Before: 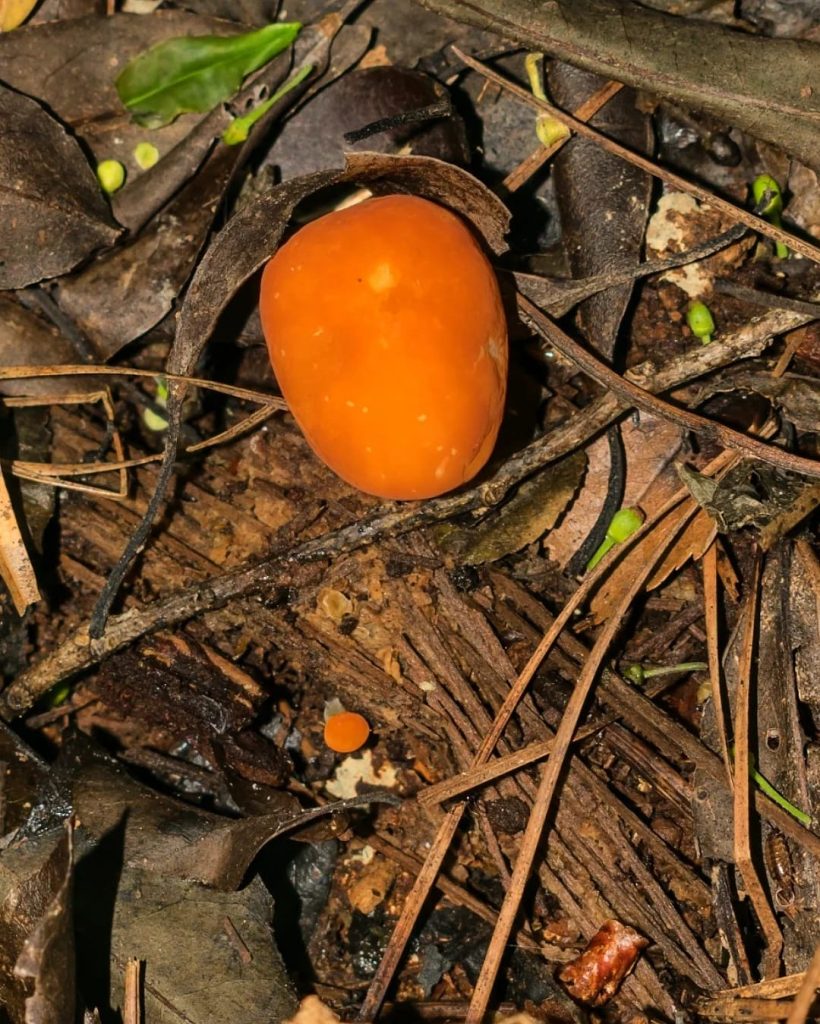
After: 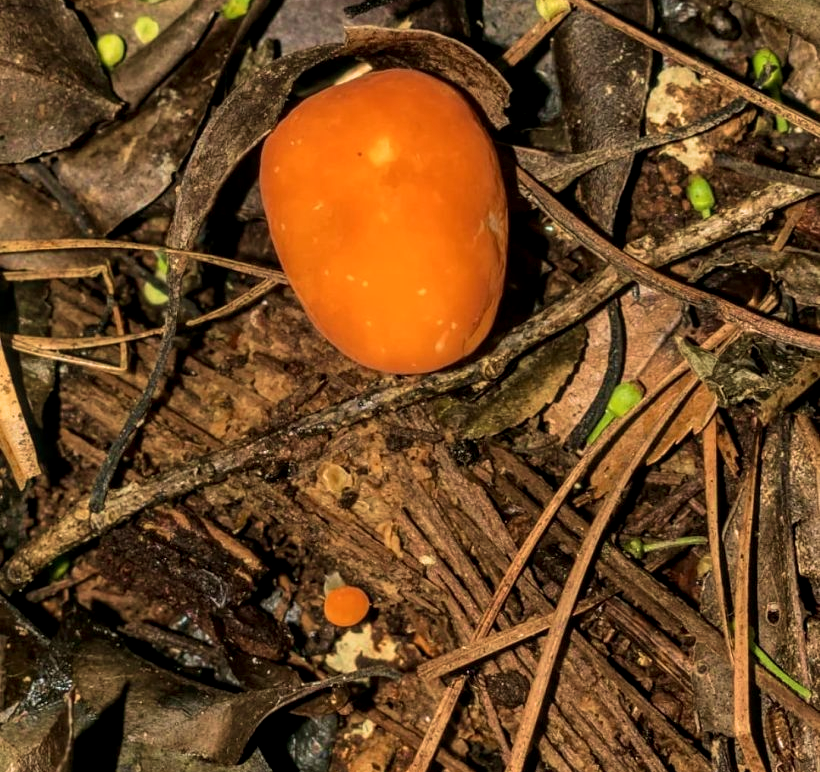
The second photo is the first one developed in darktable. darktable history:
velvia: strength 44.99%
crop and rotate: top 12.345%, bottom 12.235%
local contrast: detail 130%
